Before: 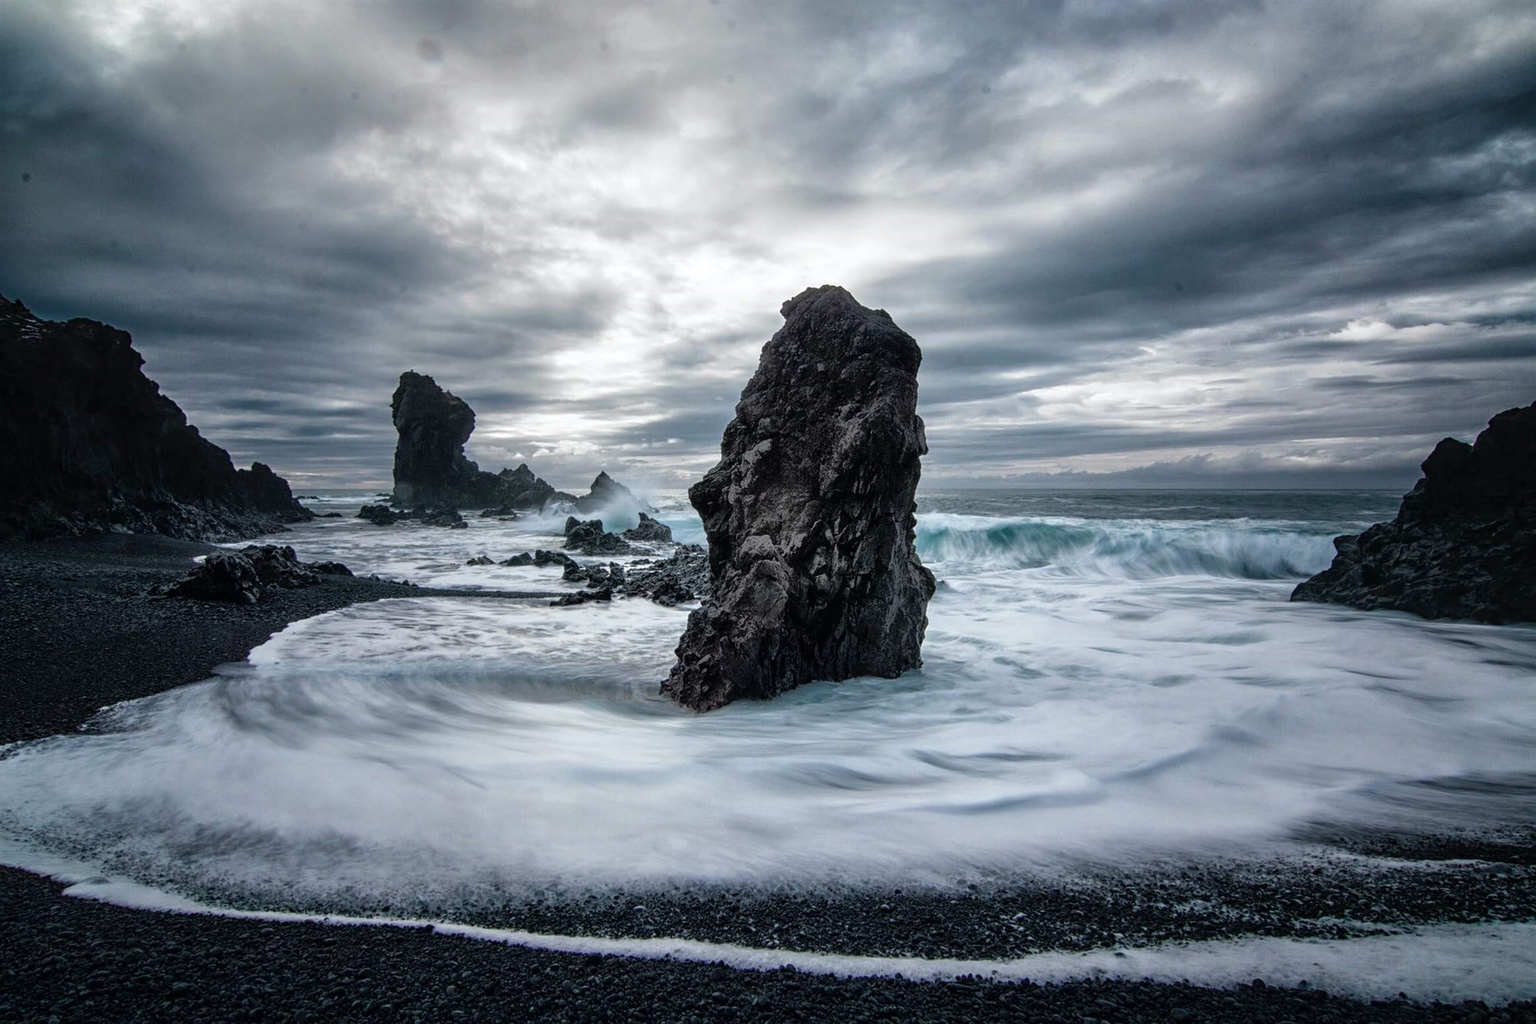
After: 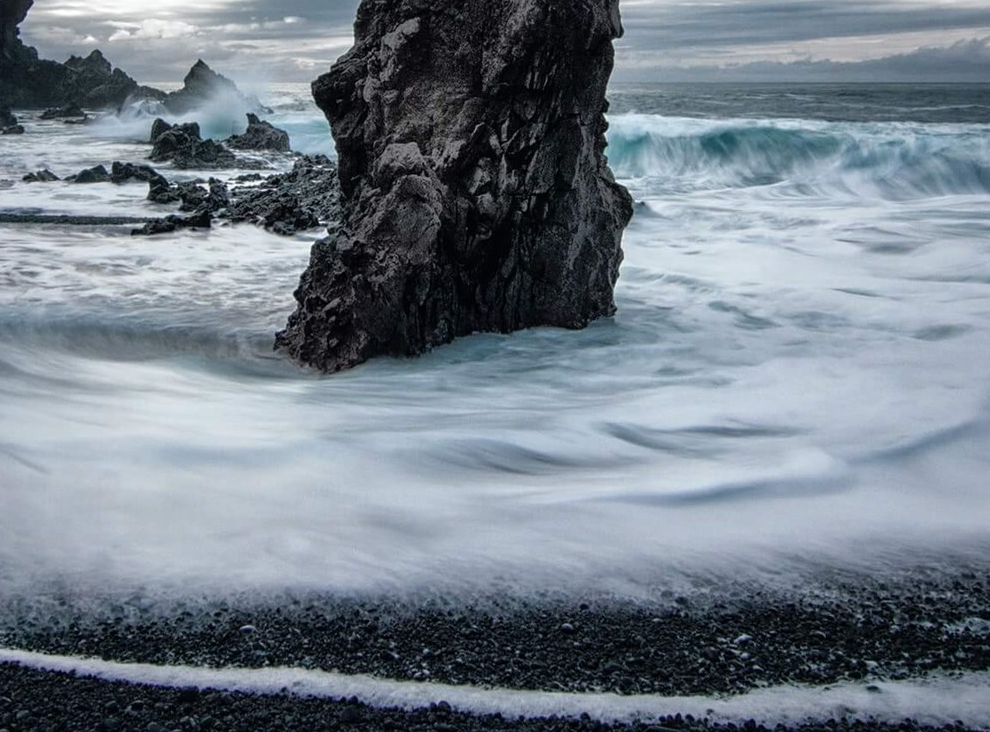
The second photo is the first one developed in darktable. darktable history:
crop: left 29.261%, top 41.581%, right 21.2%, bottom 3.473%
tone curve: curves: ch0 [(0, 0) (0.003, 0.003) (0.011, 0.011) (0.025, 0.025) (0.044, 0.044) (0.069, 0.069) (0.1, 0.099) (0.136, 0.135) (0.177, 0.176) (0.224, 0.223) (0.277, 0.275) (0.335, 0.333) (0.399, 0.396) (0.468, 0.465) (0.543, 0.541) (0.623, 0.622) (0.709, 0.708) (0.801, 0.8) (0.898, 0.897) (1, 1)], preserve colors none
